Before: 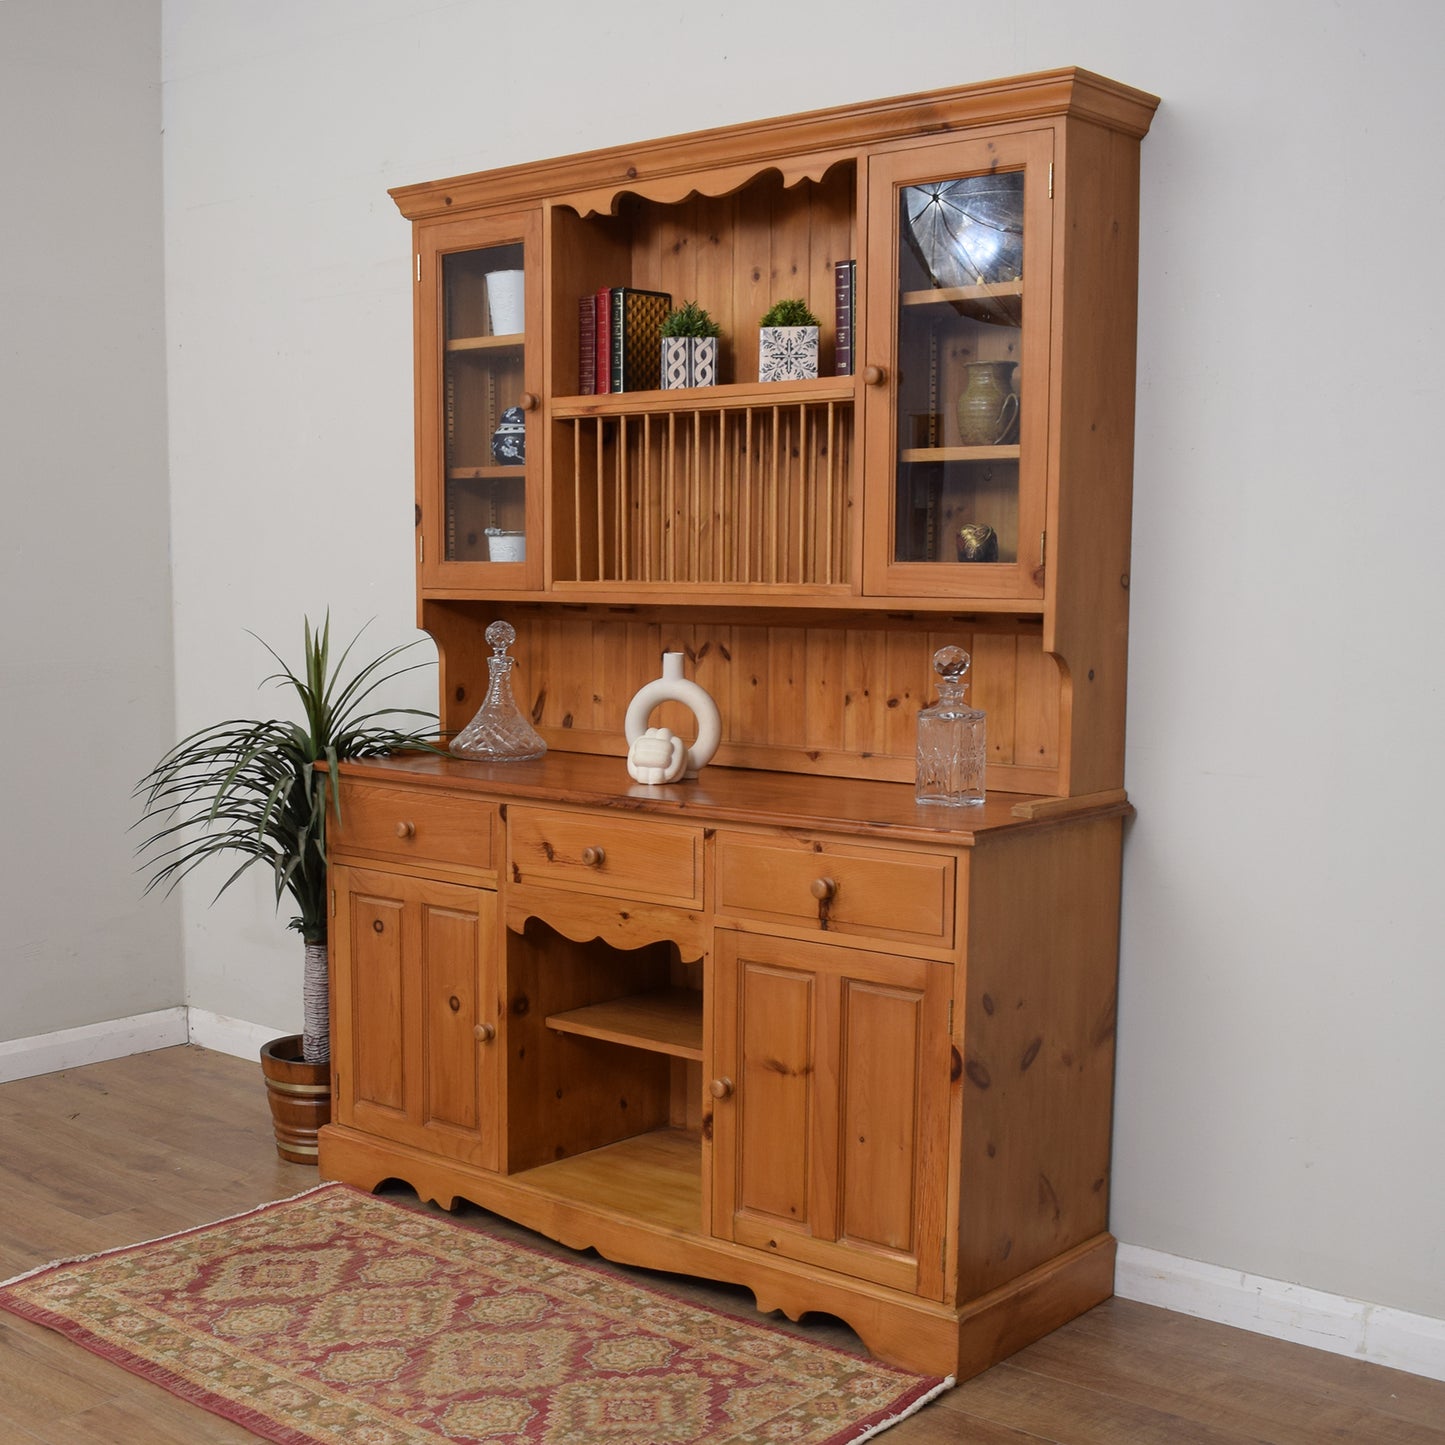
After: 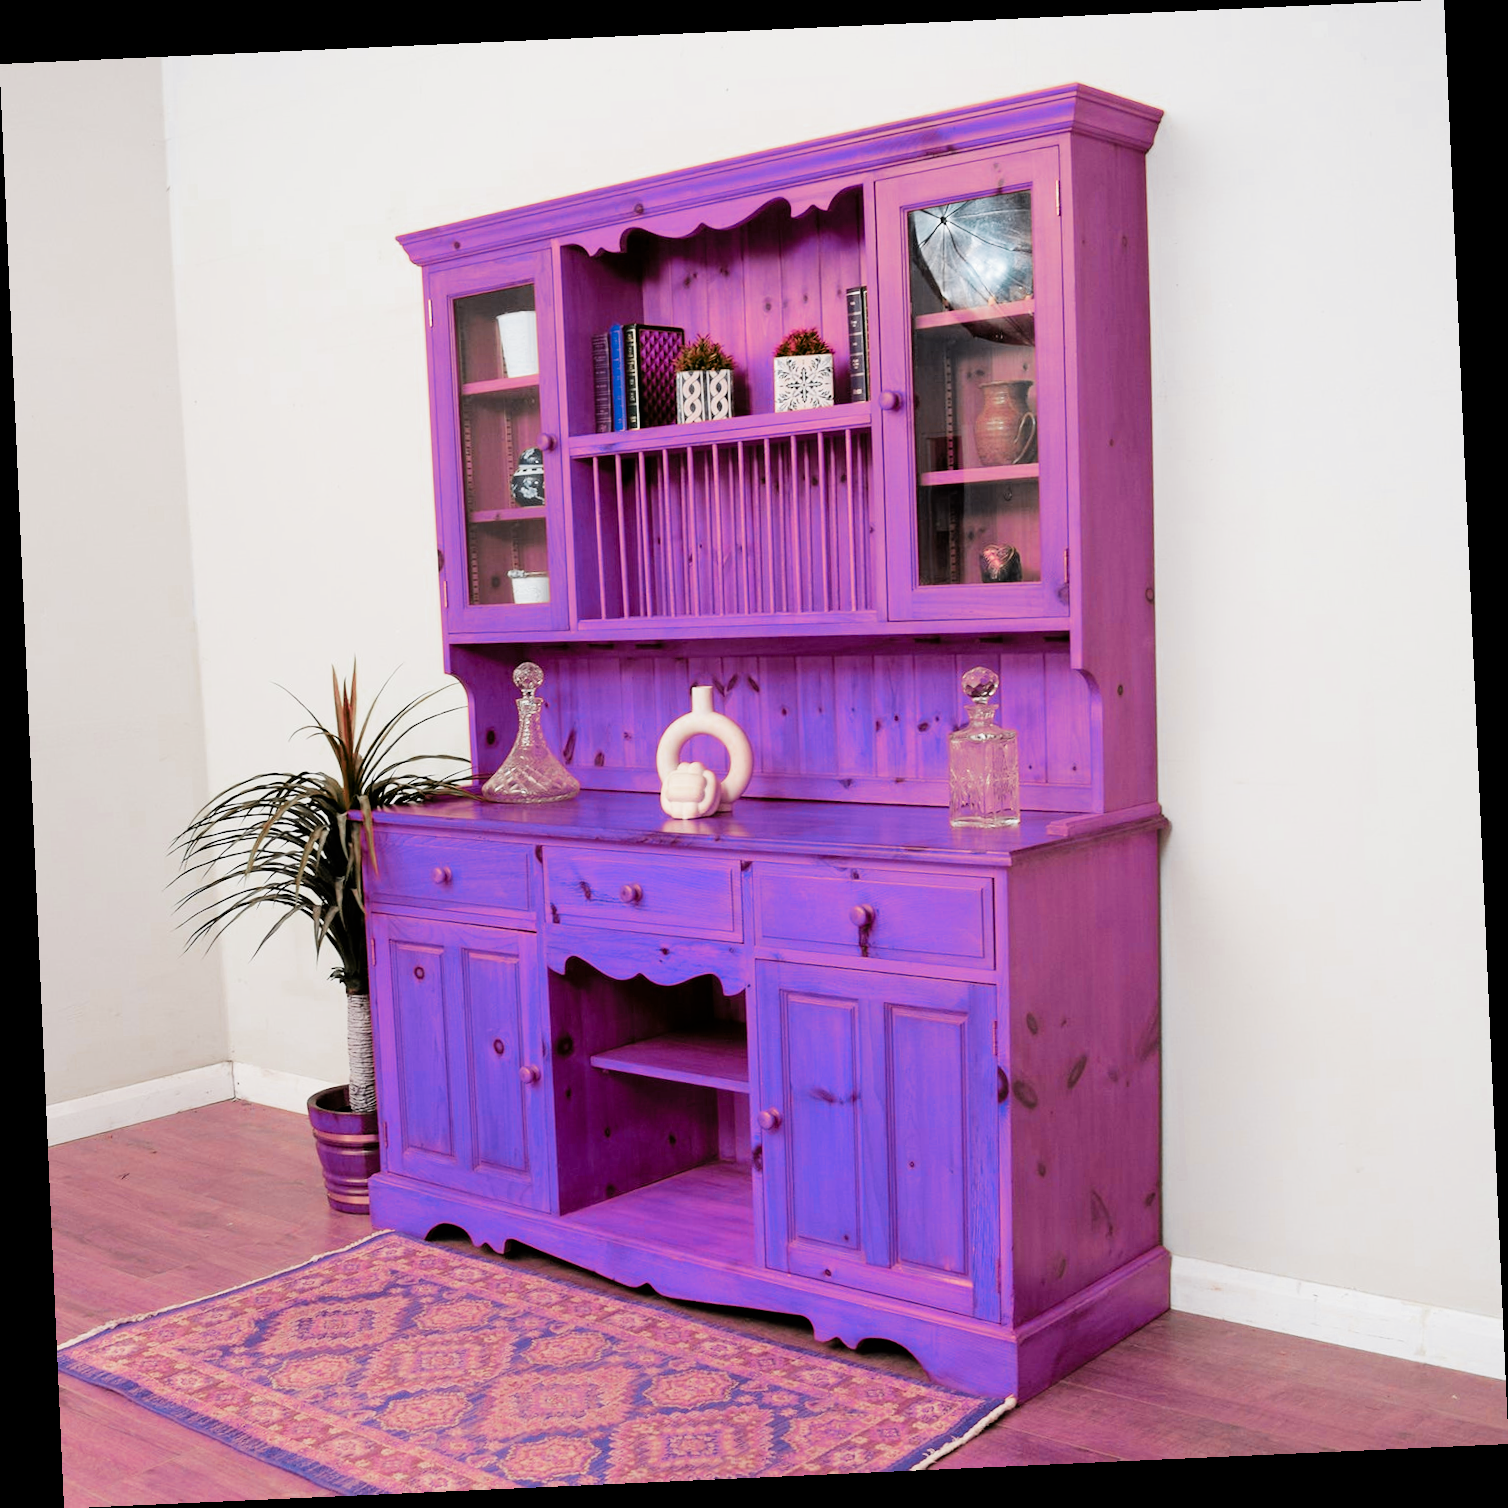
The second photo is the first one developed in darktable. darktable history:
color zones: curves: ch0 [(0.826, 0.353)]; ch1 [(0.242, 0.647) (0.889, 0.342)]; ch2 [(0.246, 0.089) (0.969, 0.068)]
rotate and perspective: rotation -2.56°, automatic cropping off
filmic rgb: black relative exposure -5 EV, hardness 2.88, contrast 1.3, highlights saturation mix -10%
exposure: black level correction 0, exposure 1.1 EV, compensate highlight preservation false
